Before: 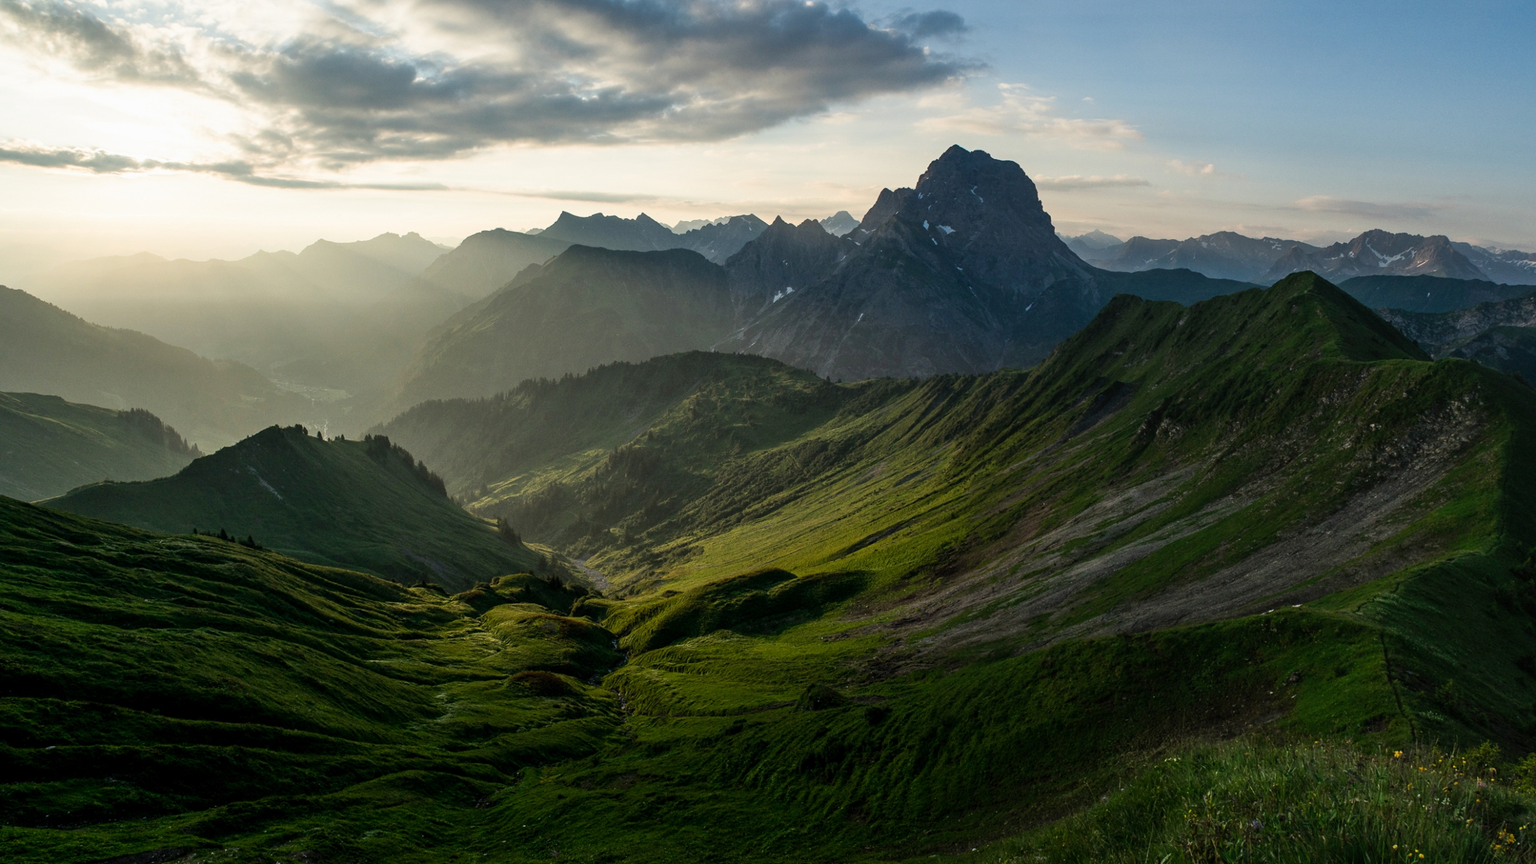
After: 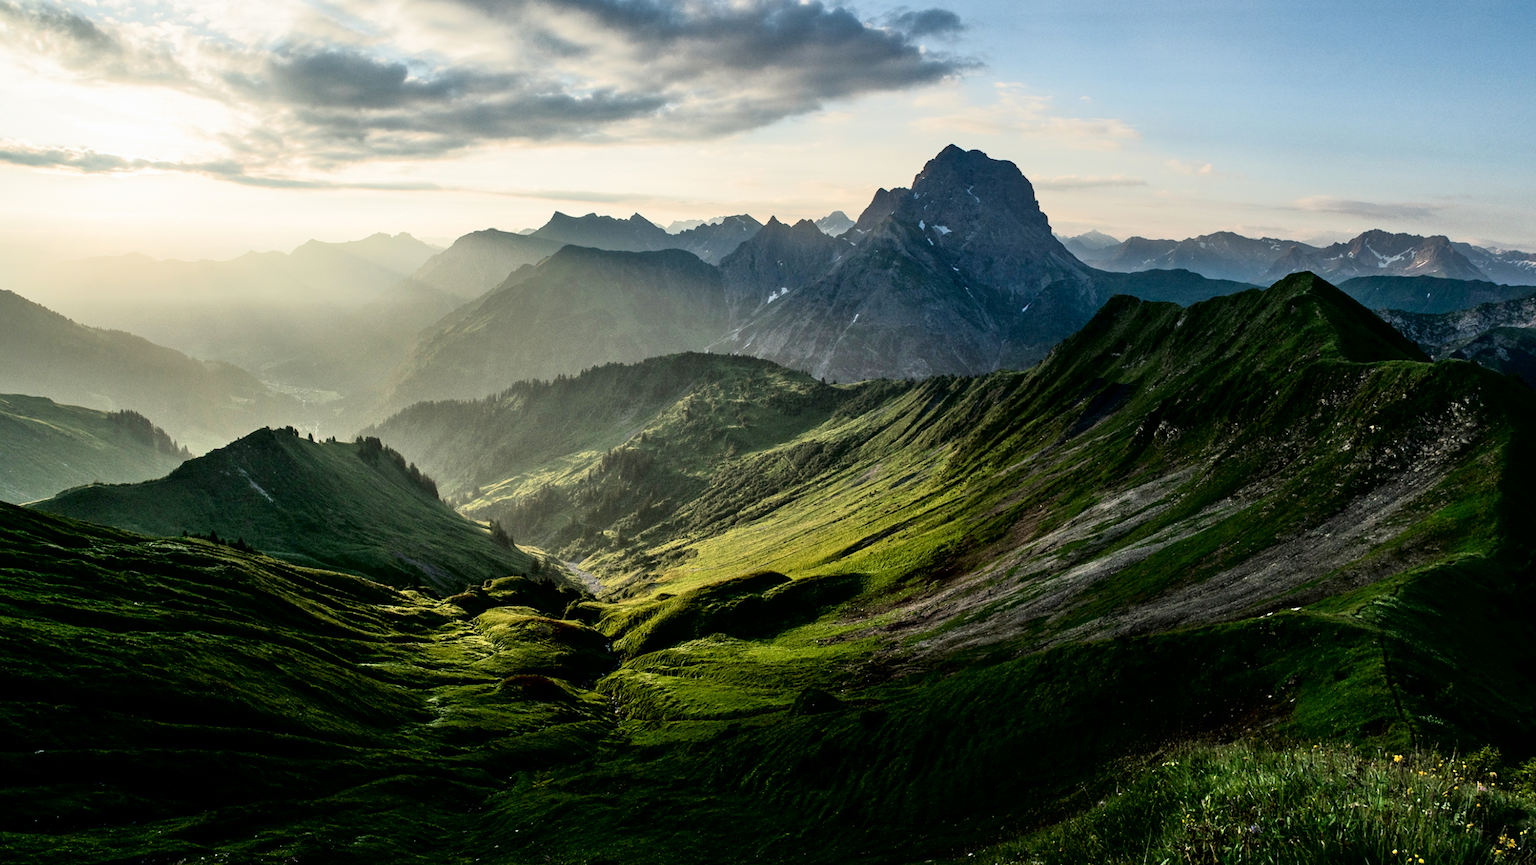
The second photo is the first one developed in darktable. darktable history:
tone equalizer: -7 EV 0.152 EV, -6 EV 0.561 EV, -5 EV 1.14 EV, -4 EV 1.35 EV, -3 EV 1.17 EV, -2 EV 0.6 EV, -1 EV 0.152 EV
tone curve: curves: ch0 [(0, 0) (0.003, 0.001) (0.011, 0.001) (0.025, 0.001) (0.044, 0.001) (0.069, 0.003) (0.1, 0.007) (0.136, 0.013) (0.177, 0.032) (0.224, 0.083) (0.277, 0.157) (0.335, 0.237) (0.399, 0.334) (0.468, 0.446) (0.543, 0.562) (0.623, 0.683) (0.709, 0.801) (0.801, 0.869) (0.898, 0.918) (1, 1)], color space Lab, independent channels, preserve colors none
crop and rotate: left 0.782%, top 0.219%, bottom 0.29%
